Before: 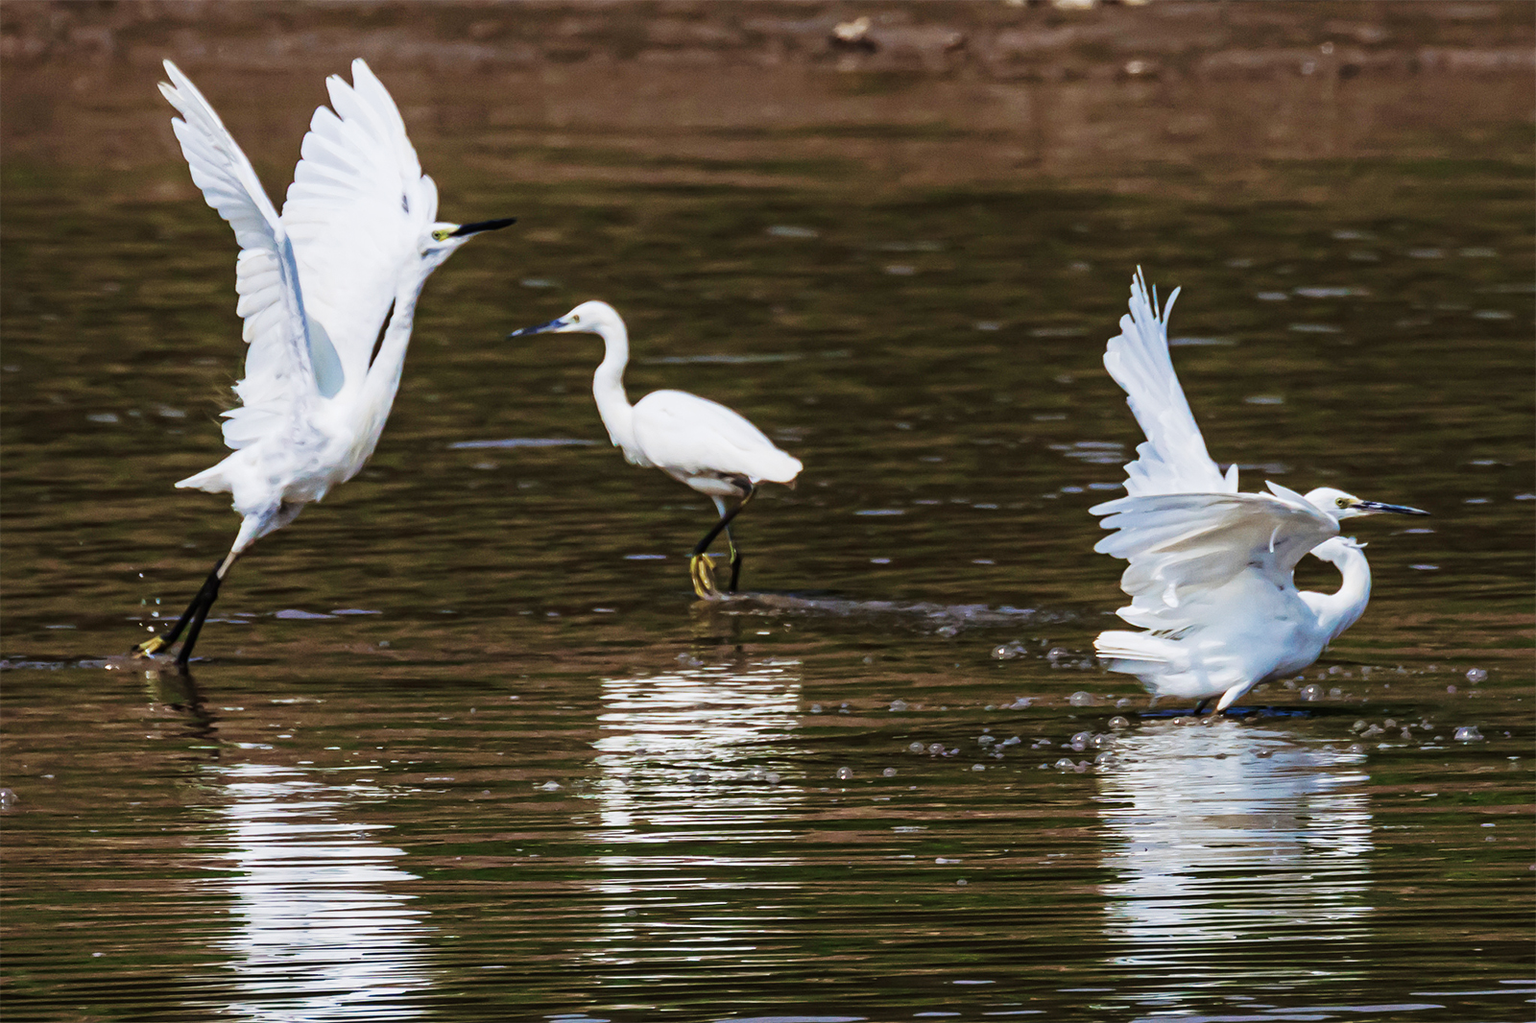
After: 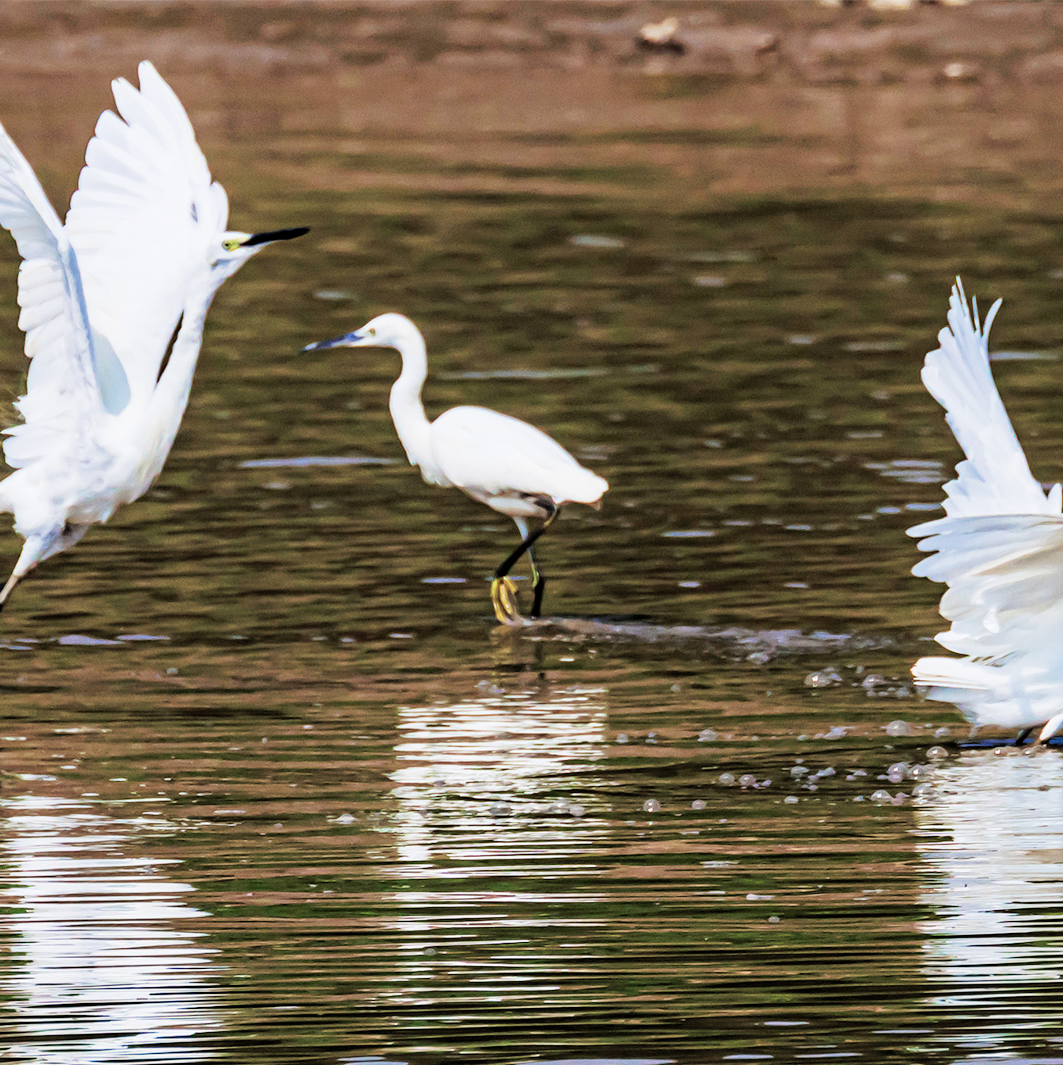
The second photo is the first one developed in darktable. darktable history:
crop and rotate: left 14.286%, right 19.232%
levels: mode automatic, black 0.019%, levels [0, 0.394, 0.787]
filmic rgb: black relative exposure -7.02 EV, white relative exposure 6.04 EV, target black luminance 0%, hardness 2.74, latitude 61.9%, contrast 0.686, highlights saturation mix 10.1%, shadows ↔ highlights balance -0.072%
